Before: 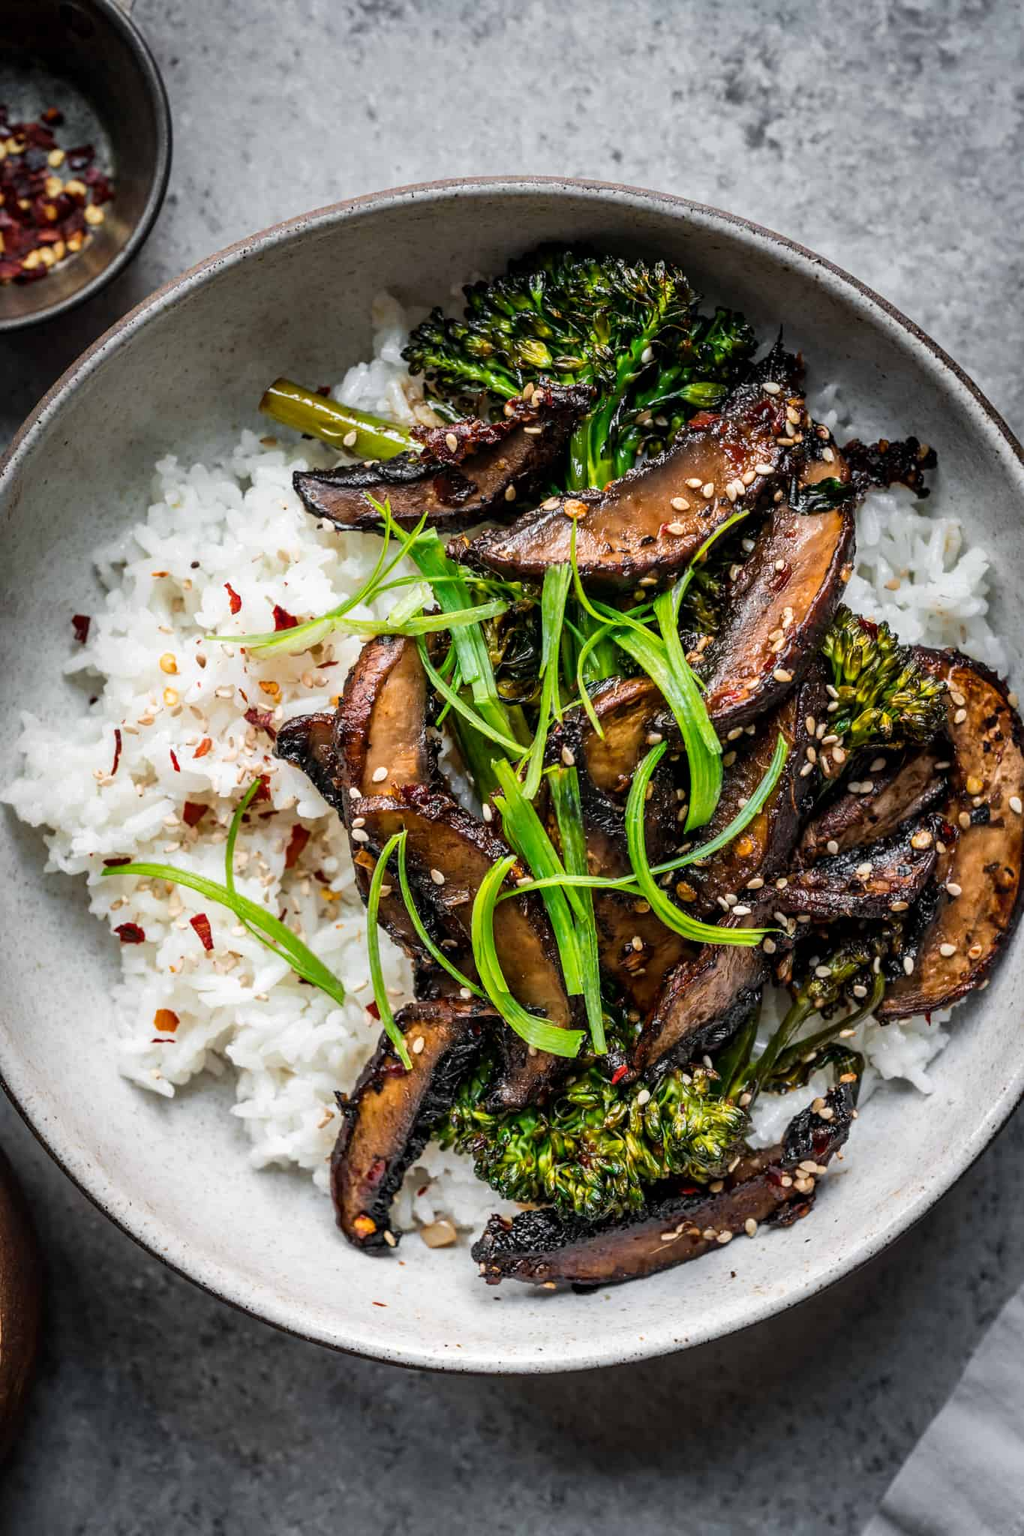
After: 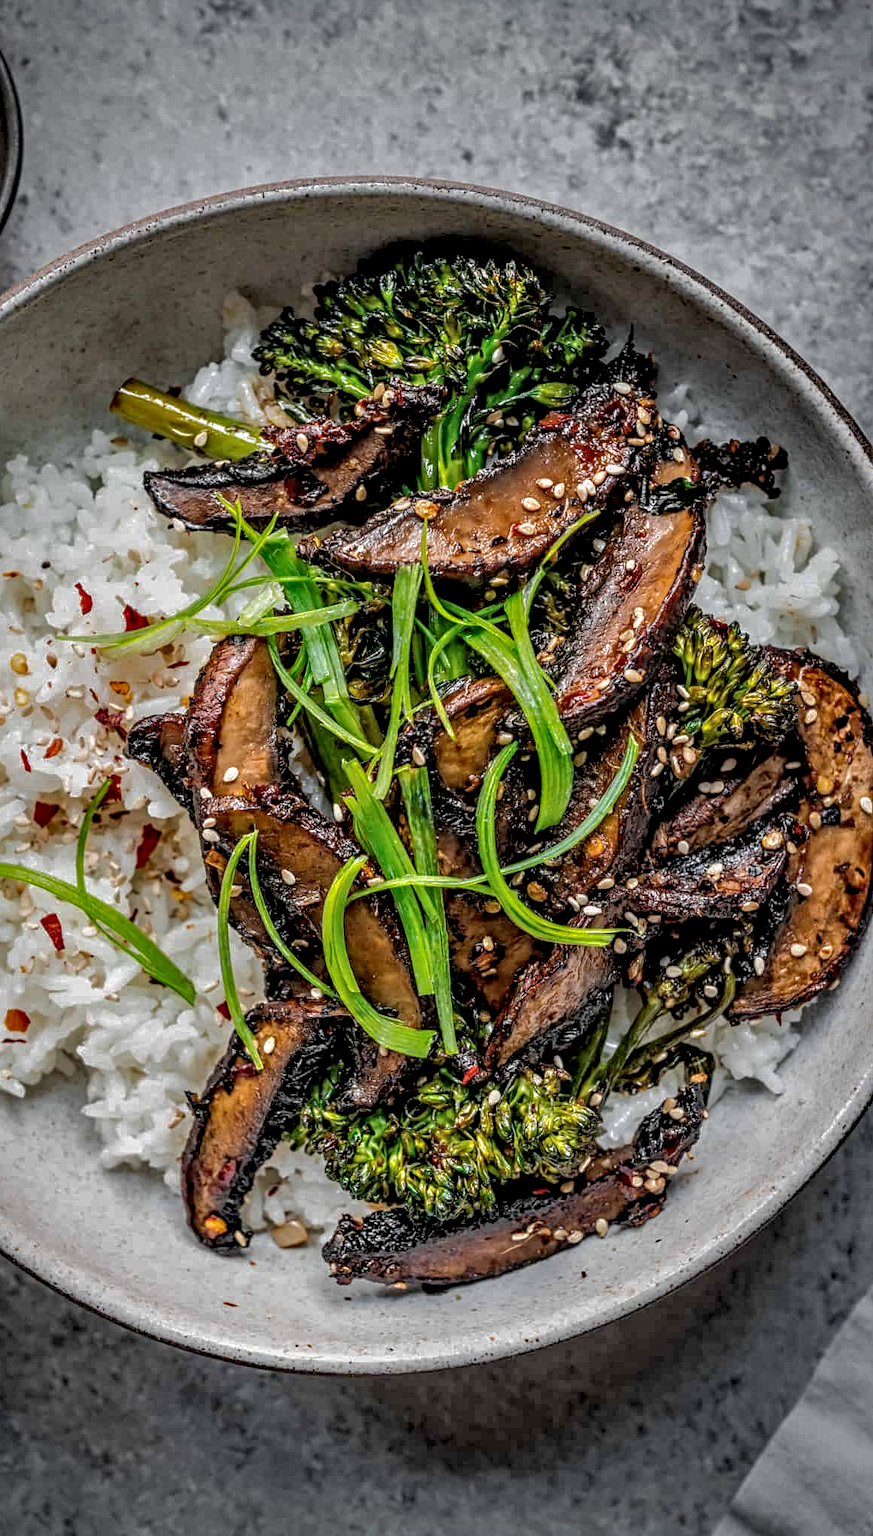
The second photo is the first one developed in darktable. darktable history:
vignetting: fall-off start 79.67%
shadows and highlights: shadows 40.21, highlights -59.89
tone equalizer: -8 EV 0.248 EV, -7 EV 0.401 EV, -6 EV 0.384 EV, -5 EV 0.238 EV, -3 EV -0.256 EV, -2 EV -0.418 EV, -1 EV -0.399 EV, +0 EV -0.237 EV, edges refinement/feathering 500, mask exposure compensation -1.57 EV, preserve details no
crop and rotate: left 14.642%
local contrast: on, module defaults
contrast equalizer: octaves 7, y [[0.5, 0.542, 0.583, 0.625, 0.667, 0.708], [0.5 ×6], [0.5 ×6], [0 ×6], [0 ×6]]
